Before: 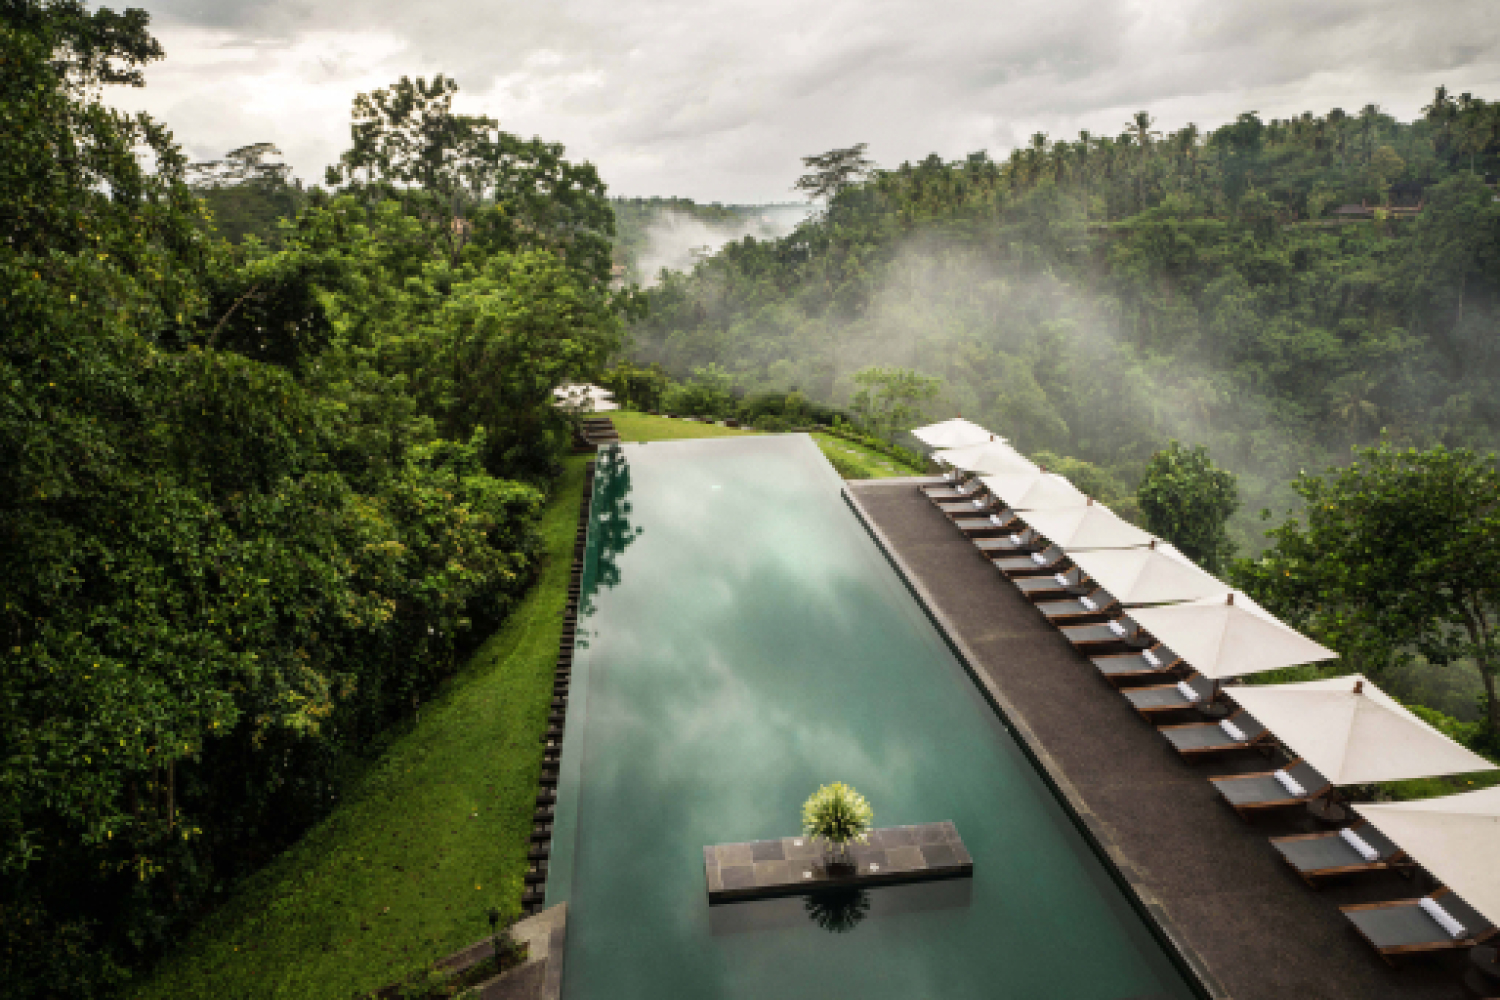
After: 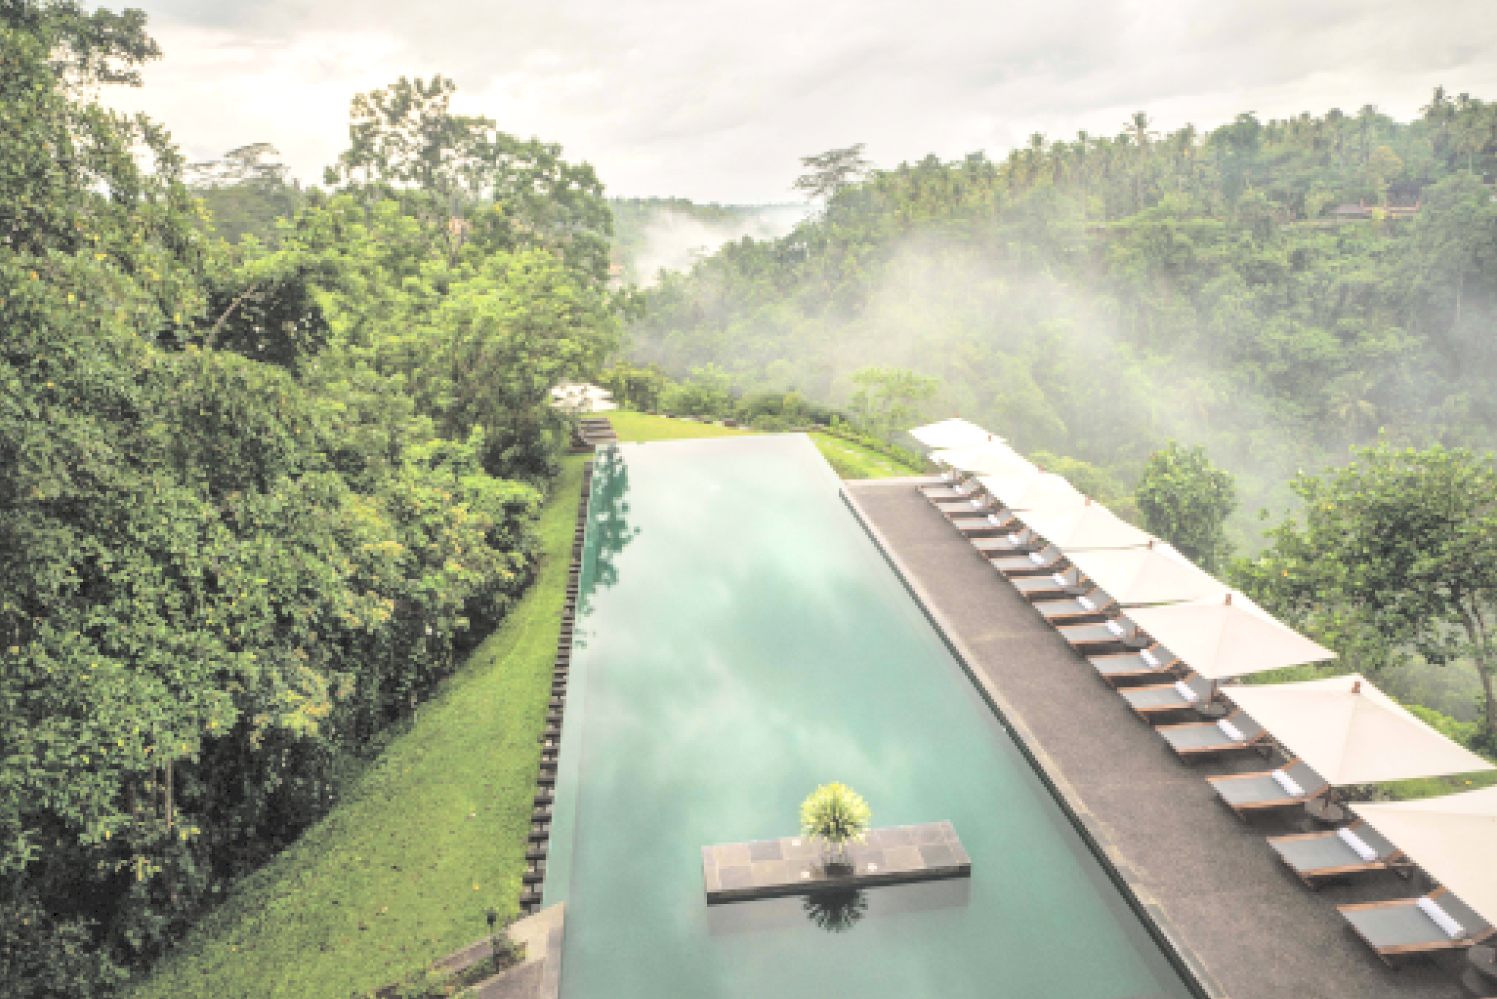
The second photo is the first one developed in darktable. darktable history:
local contrast: mode bilateral grid, contrast 20, coarseness 51, detail 132%, midtone range 0.2
contrast brightness saturation: brightness 0.999
crop and rotate: left 0.139%, bottom 0.009%
